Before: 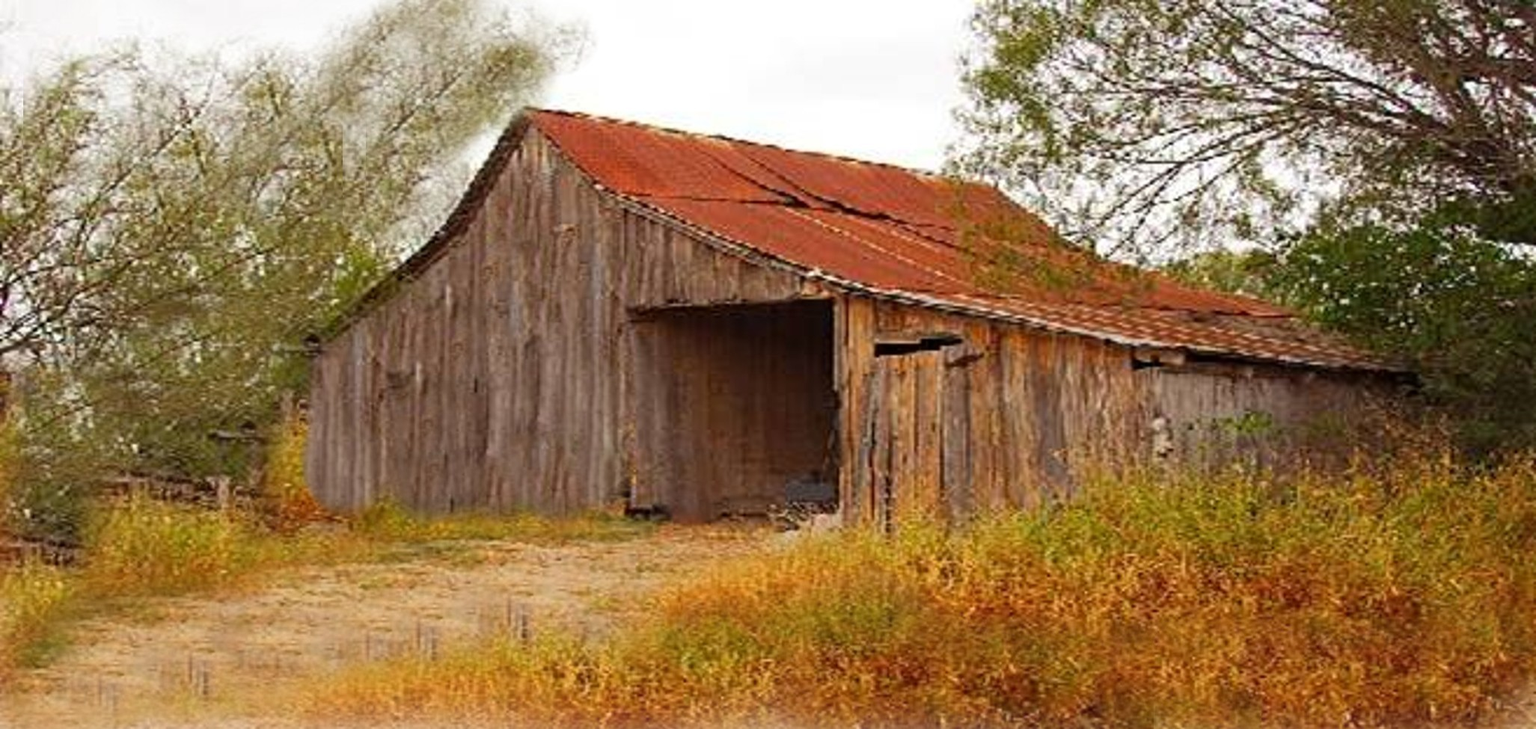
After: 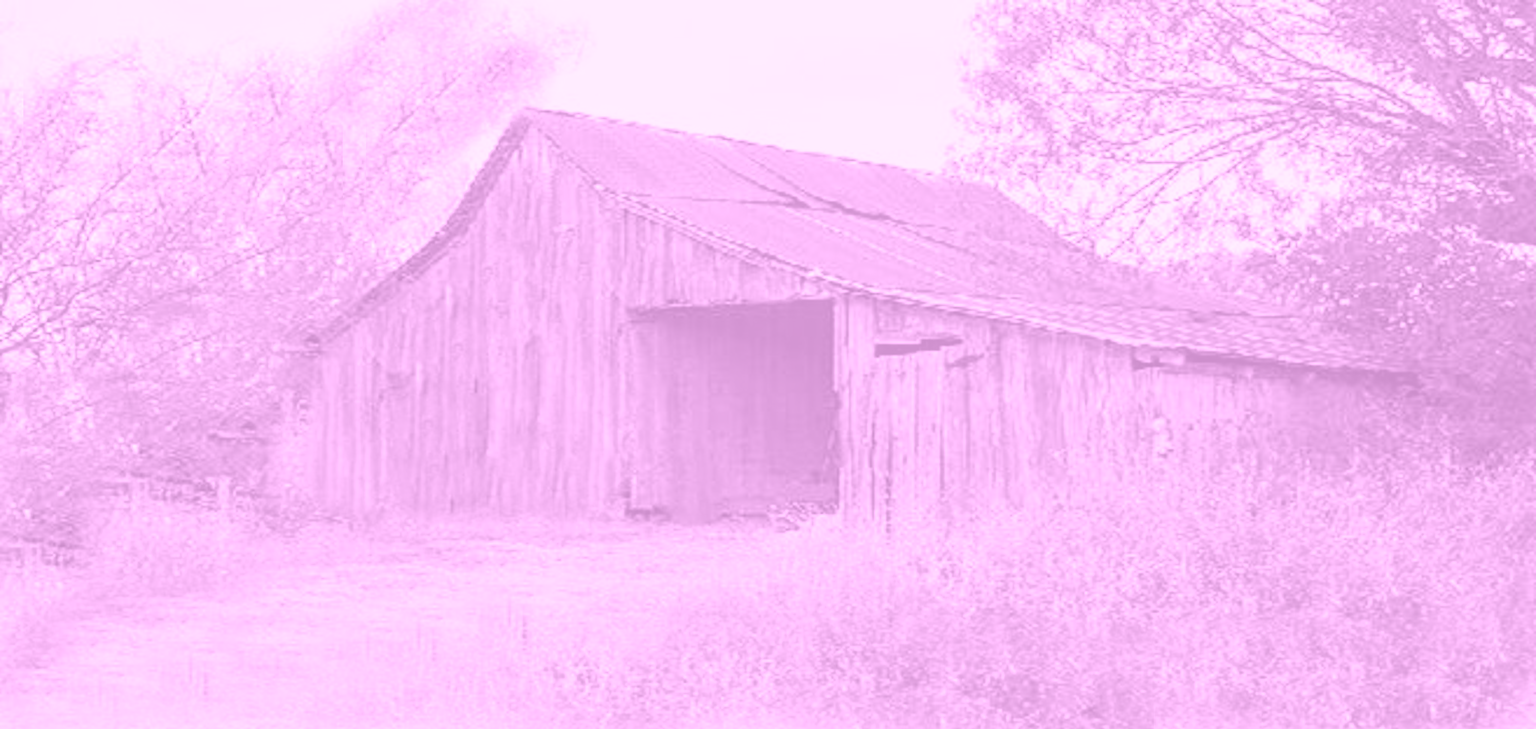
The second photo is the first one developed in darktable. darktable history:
local contrast: on, module defaults
colorize: hue 331.2°, saturation 75%, source mix 30.28%, lightness 70.52%, version 1
exposure: exposure 0.236 EV, compensate highlight preservation false
